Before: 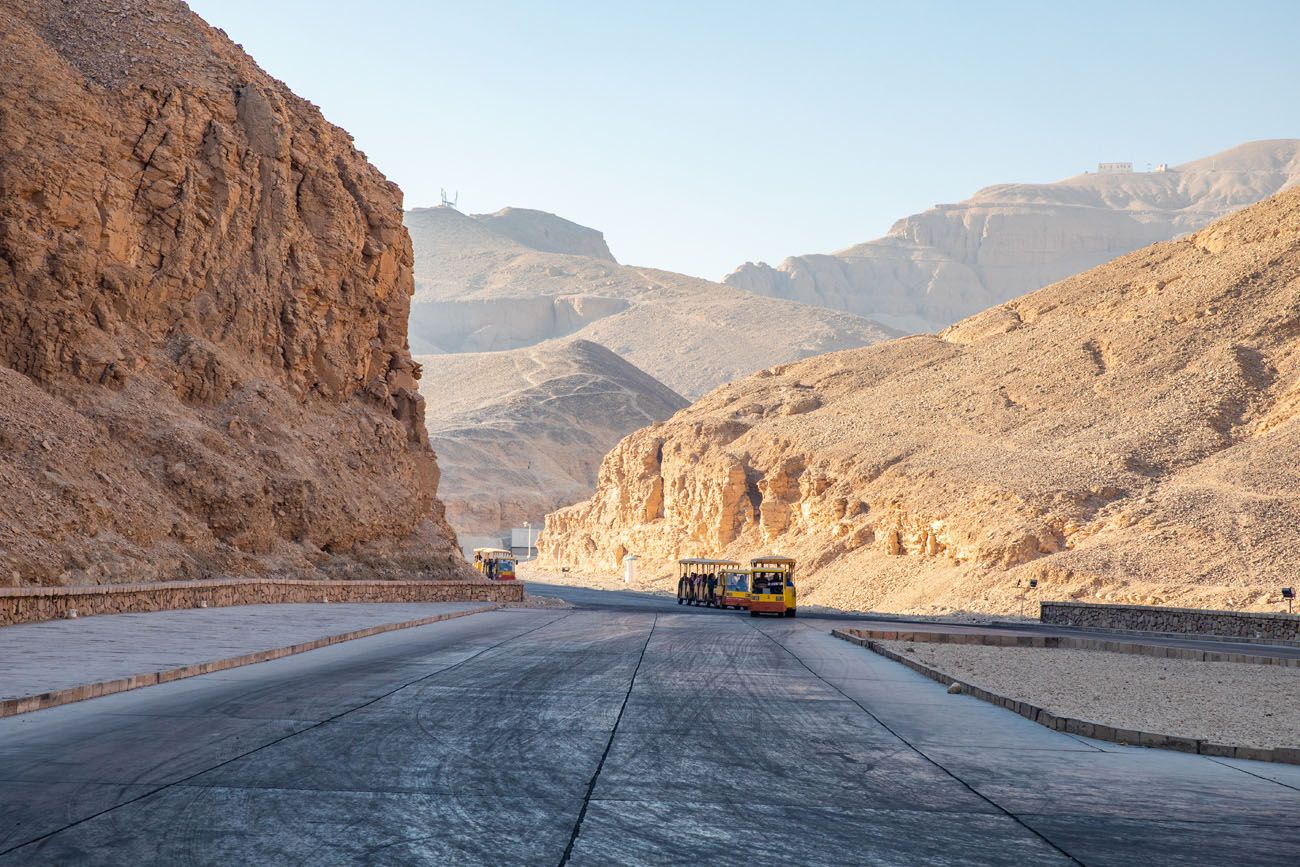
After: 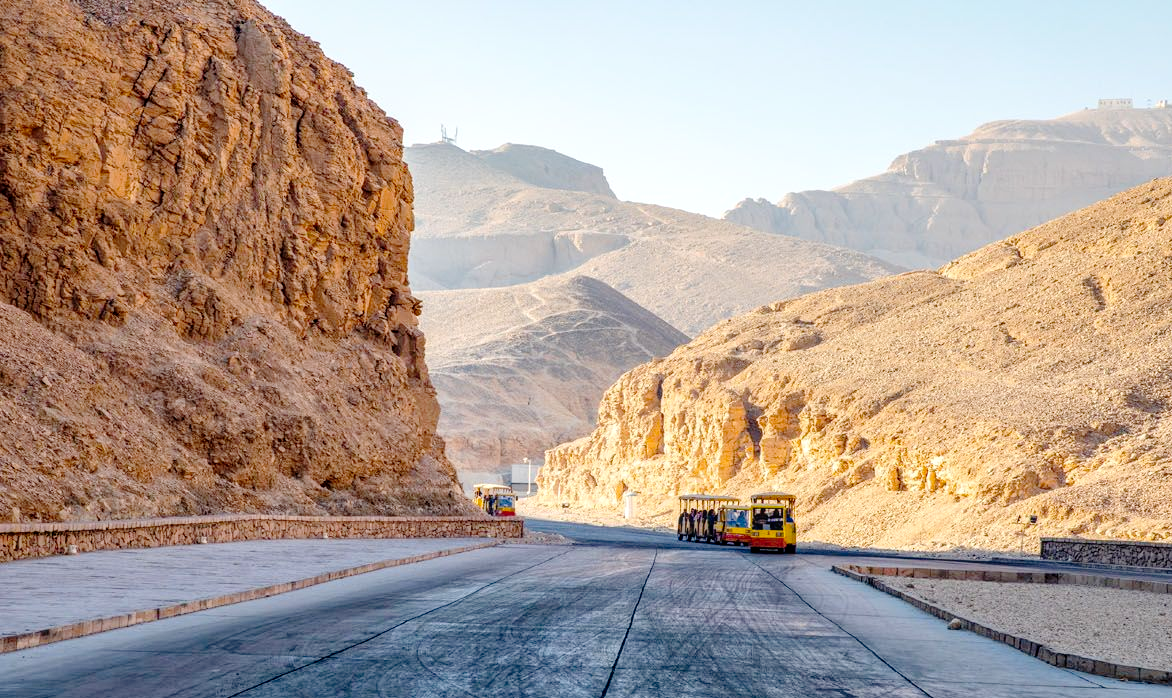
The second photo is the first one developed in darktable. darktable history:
crop: top 7.391%, right 9.77%, bottom 12.036%
color balance rgb: perceptual saturation grading › global saturation 29.434%
local contrast: on, module defaults
tone curve: curves: ch0 [(0, 0) (0.003, 0.01) (0.011, 0.01) (0.025, 0.011) (0.044, 0.019) (0.069, 0.032) (0.1, 0.054) (0.136, 0.088) (0.177, 0.138) (0.224, 0.214) (0.277, 0.297) (0.335, 0.391) (0.399, 0.469) (0.468, 0.551) (0.543, 0.622) (0.623, 0.699) (0.709, 0.775) (0.801, 0.85) (0.898, 0.929) (1, 1)], preserve colors none
